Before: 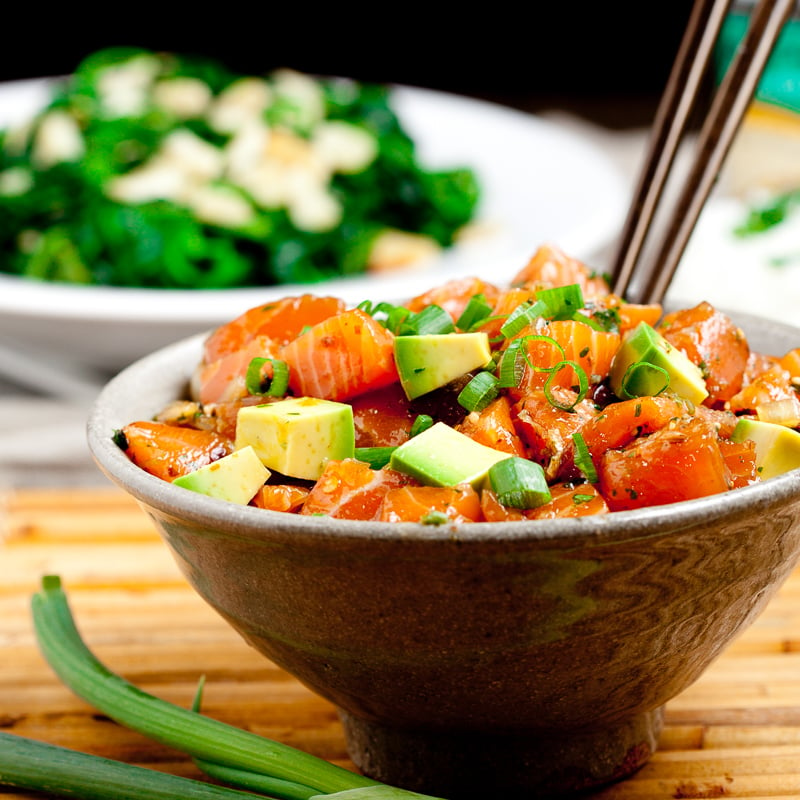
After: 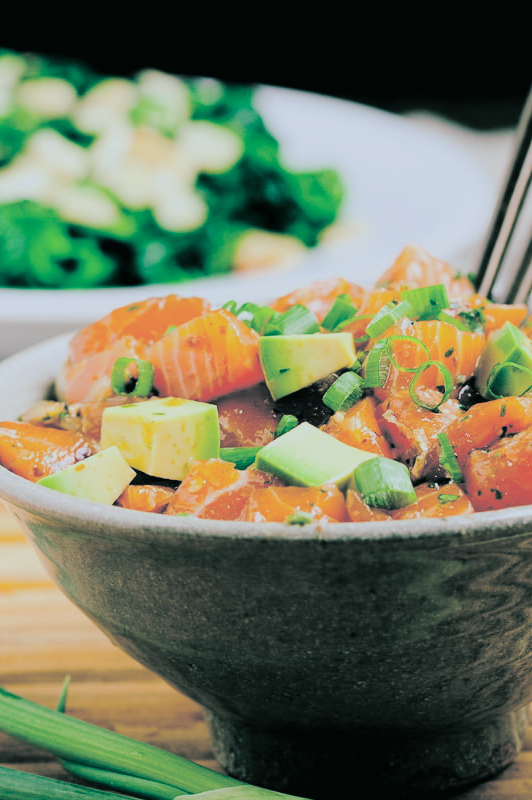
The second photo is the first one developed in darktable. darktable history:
tone curve: curves: ch0 [(0, 0) (0.003, 0.01) (0.011, 0.014) (0.025, 0.029) (0.044, 0.051) (0.069, 0.072) (0.1, 0.097) (0.136, 0.123) (0.177, 0.16) (0.224, 0.2) (0.277, 0.248) (0.335, 0.305) (0.399, 0.37) (0.468, 0.454) (0.543, 0.534) (0.623, 0.609) (0.709, 0.681) (0.801, 0.752) (0.898, 0.841) (1, 1)], preserve colors none
crop: left 16.899%, right 16.556%
color balance: lift [1.004, 1.002, 1.002, 0.998], gamma [1, 1.007, 1.002, 0.993], gain [1, 0.977, 1.013, 1.023], contrast -3.64%
white balance: red 0.984, blue 1.059
filmic rgb: black relative exposure -7.32 EV, white relative exposure 5.09 EV, hardness 3.2
split-toning: shadows › hue 183.6°, shadows › saturation 0.52, highlights › hue 0°, highlights › saturation 0
exposure: black level correction 0, exposure 1 EV, compensate exposure bias true, compensate highlight preservation false
